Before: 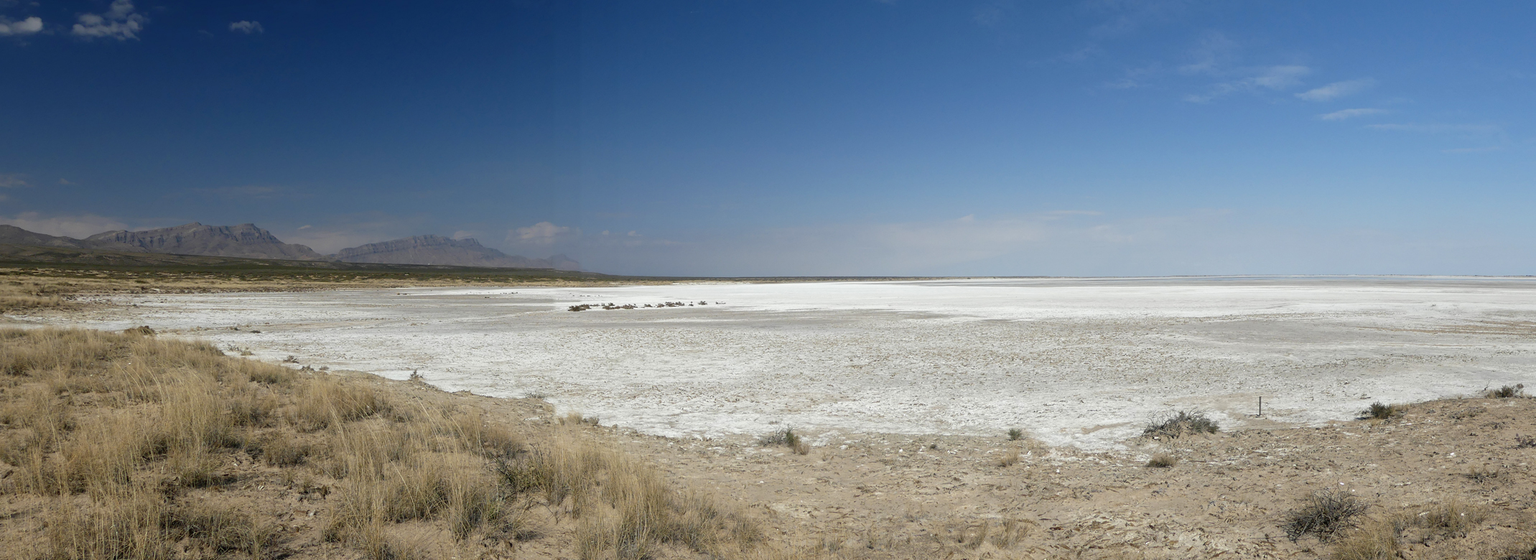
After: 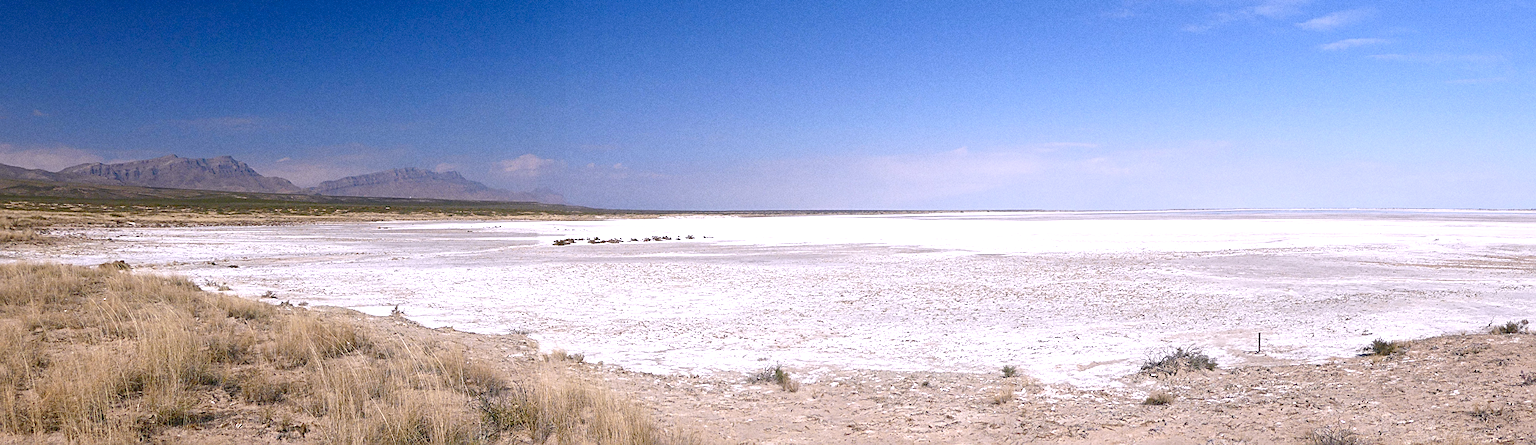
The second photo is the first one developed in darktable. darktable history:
grain: coarseness 0.09 ISO
rgb curve: curves: ch0 [(0, 0) (0.093, 0.159) (0.241, 0.265) (0.414, 0.42) (1, 1)], compensate middle gray true, preserve colors basic power
white balance: red 1.066, blue 1.119
crop and rotate: left 1.814%, top 12.818%, right 0.25%, bottom 9.225%
sharpen: on, module defaults
color balance rgb: perceptual saturation grading › global saturation 20%, perceptual saturation grading › highlights -25%, perceptual saturation grading › shadows 25%
exposure: black level correction 0, exposure 0.6 EV, compensate exposure bias true, compensate highlight preservation false
